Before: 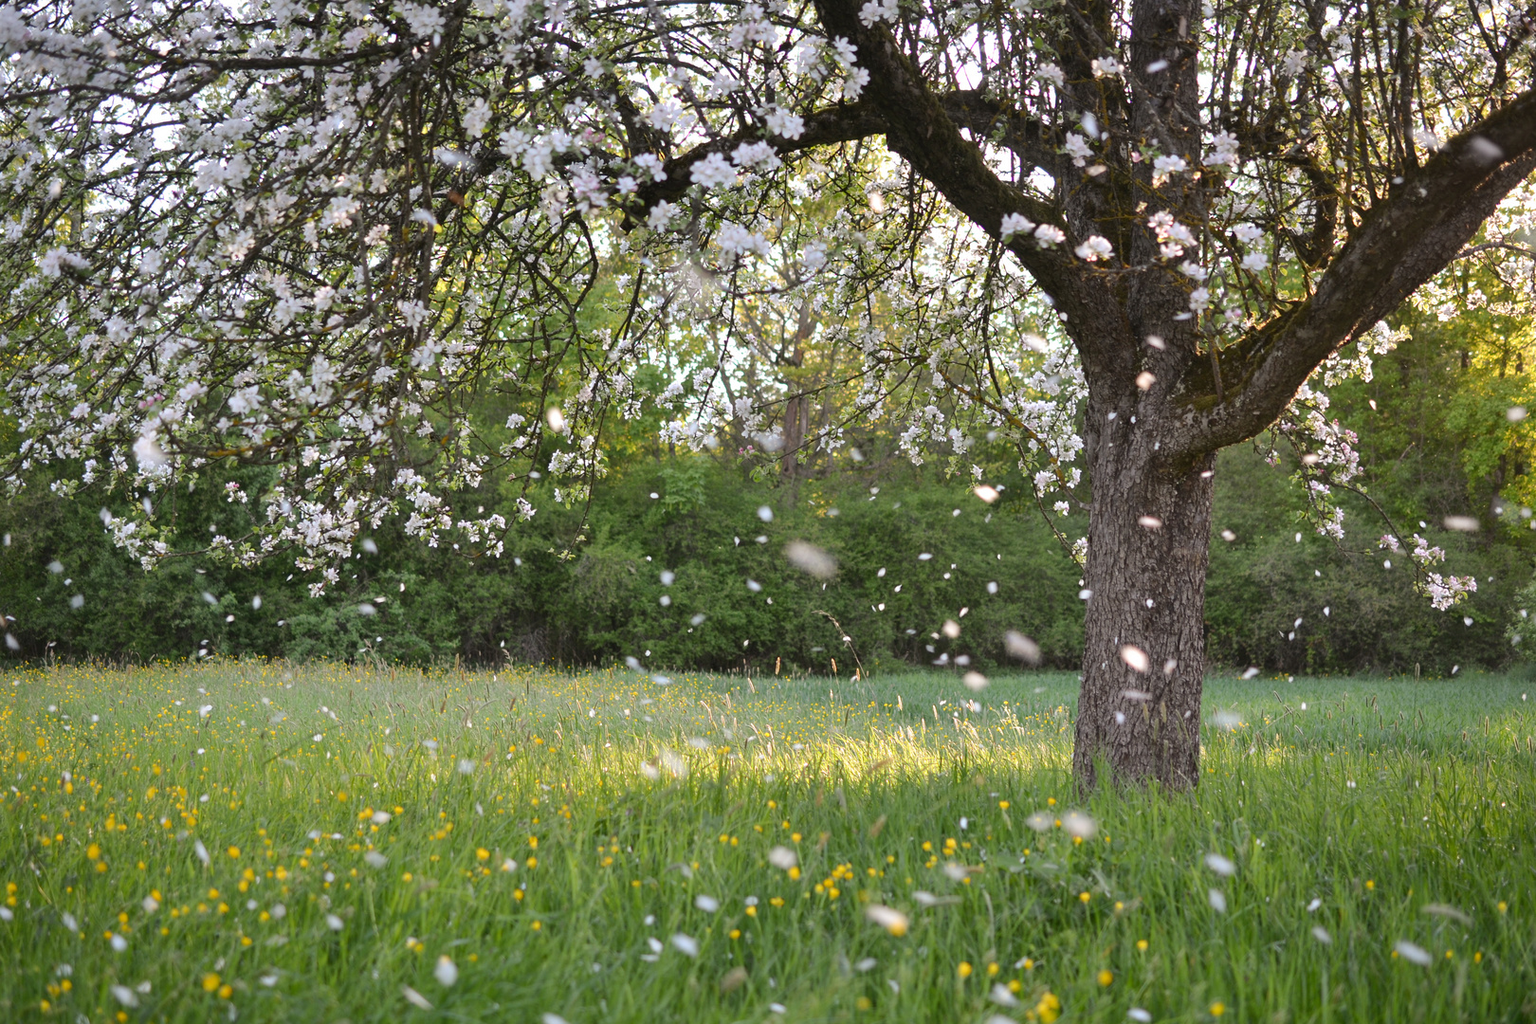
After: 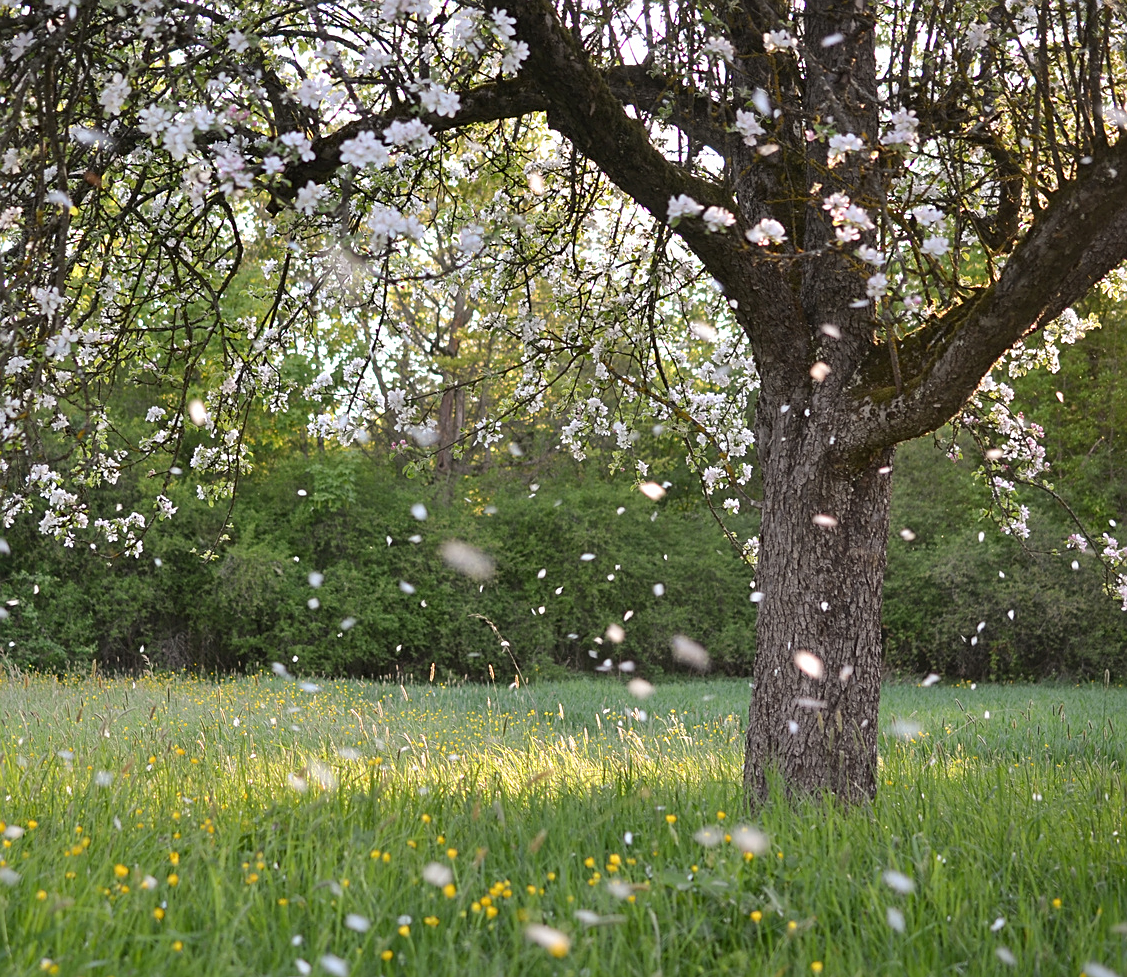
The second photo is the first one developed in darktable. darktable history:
sharpen: on, module defaults
crop and rotate: left 23.989%, top 2.941%, right 6.413%, bottom 6.577%
